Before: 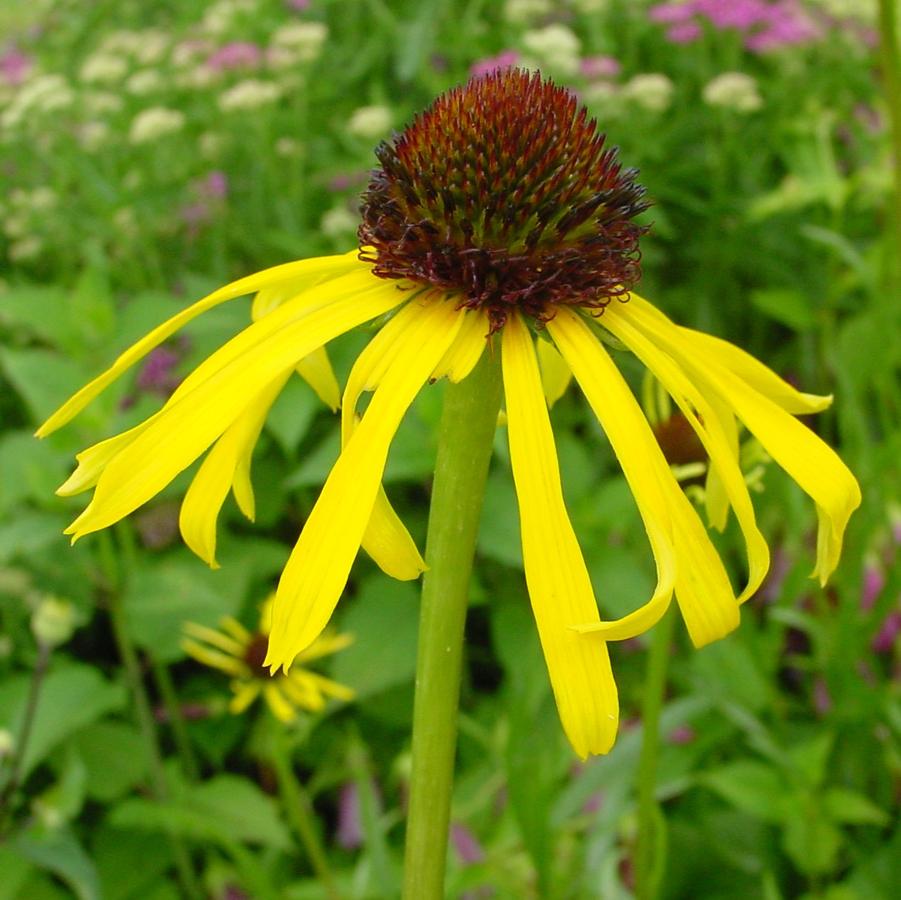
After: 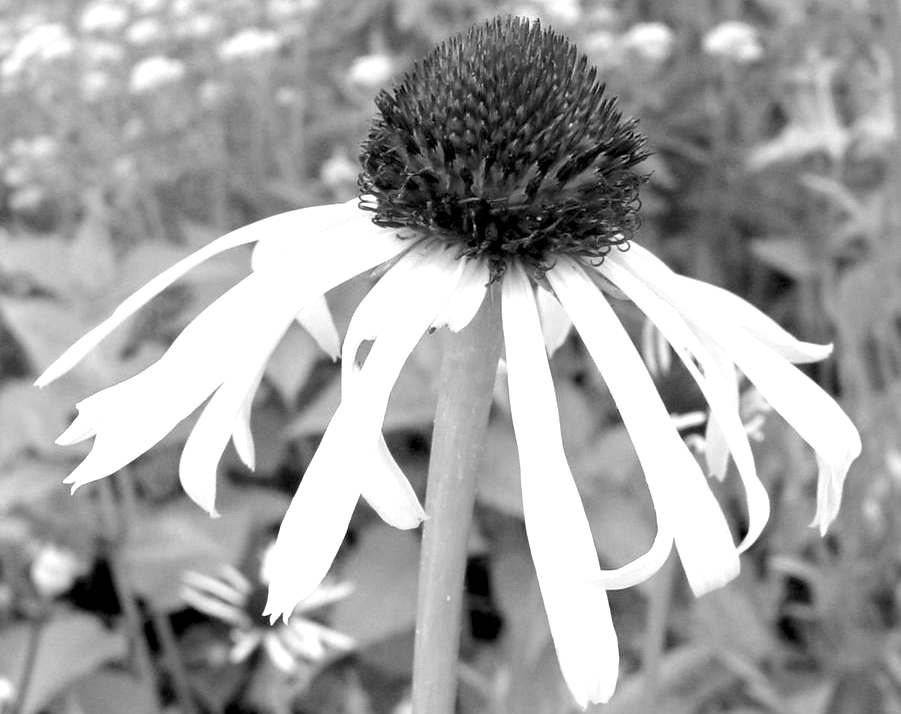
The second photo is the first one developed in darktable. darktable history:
crop and rotate: top 5.667%, bottom 14.937%
monochrome: on, module defaults
exposure: black level correction 0.008, exposure 0.979 EV, compensate highlight preservation false
contrast brightness saturation: saturation -0.05
